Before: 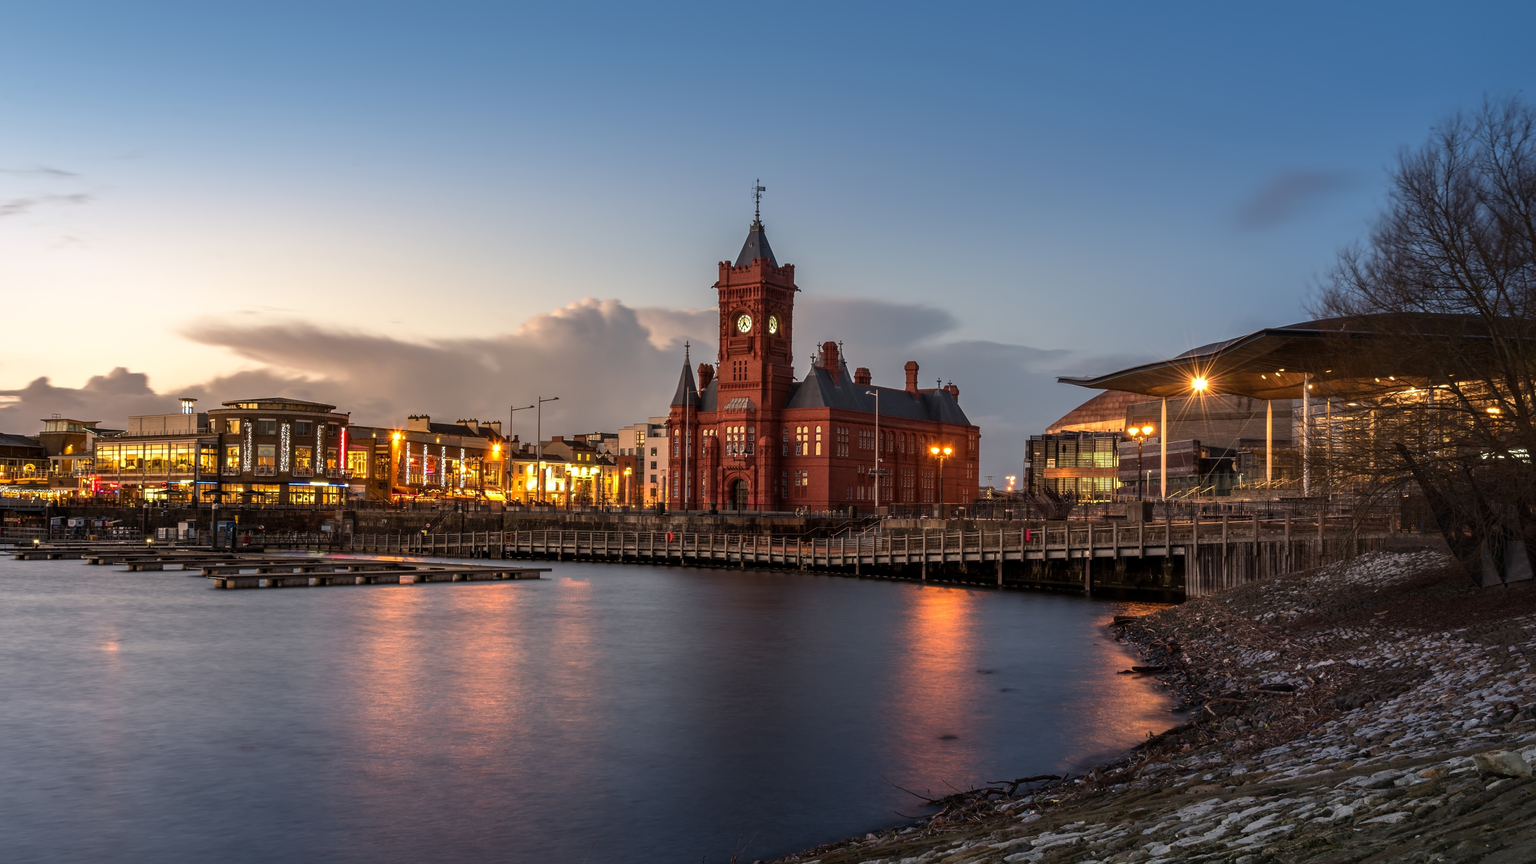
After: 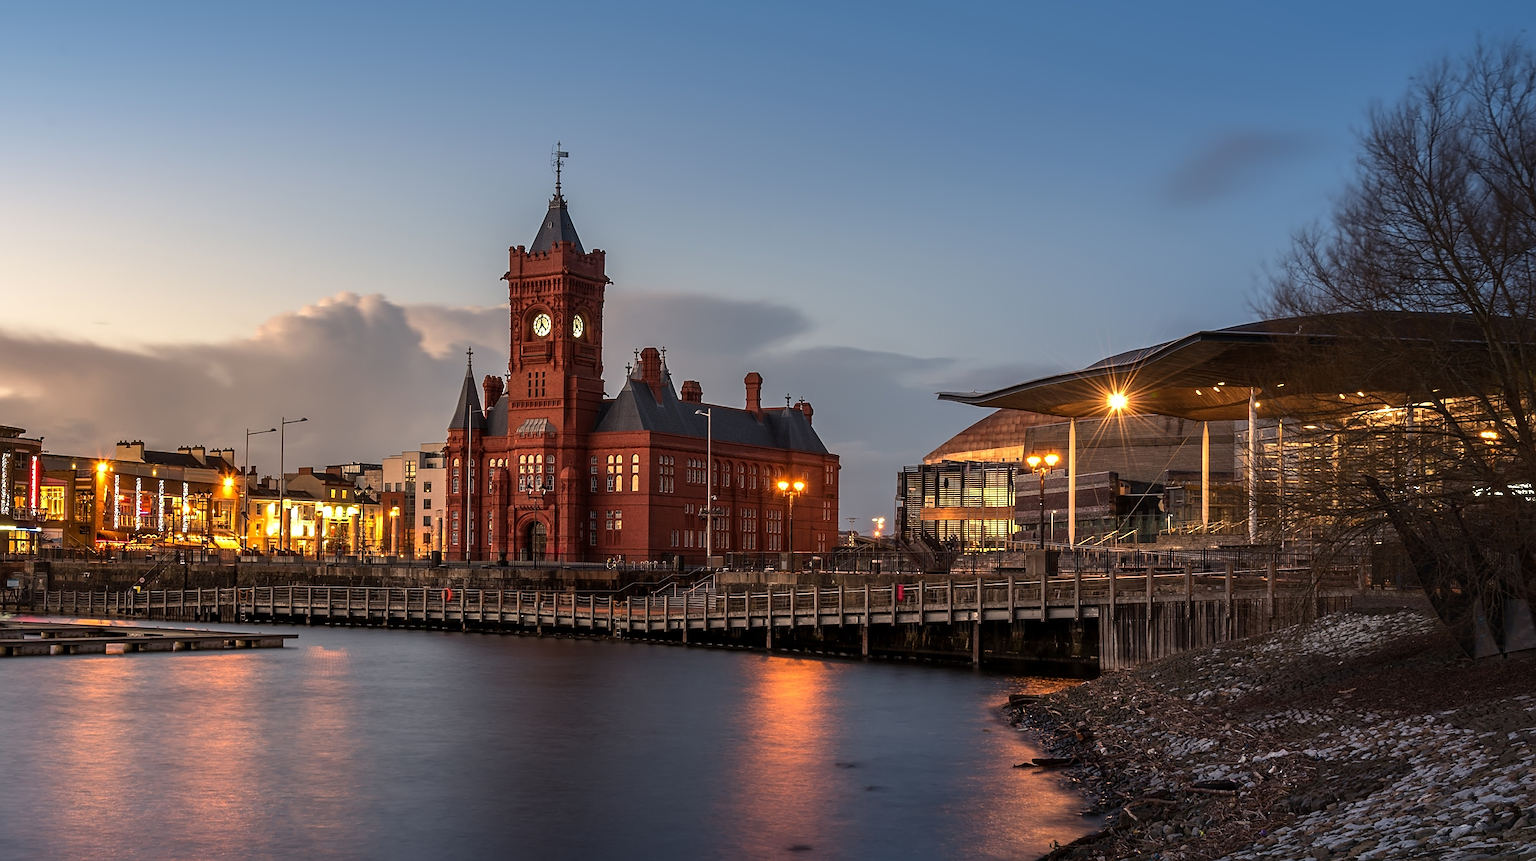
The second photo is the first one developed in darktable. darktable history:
sharpen: on, module defaults
crop and rotate: left 20.581%, top 7.821%, right 0.313%, bottom 13.306%
